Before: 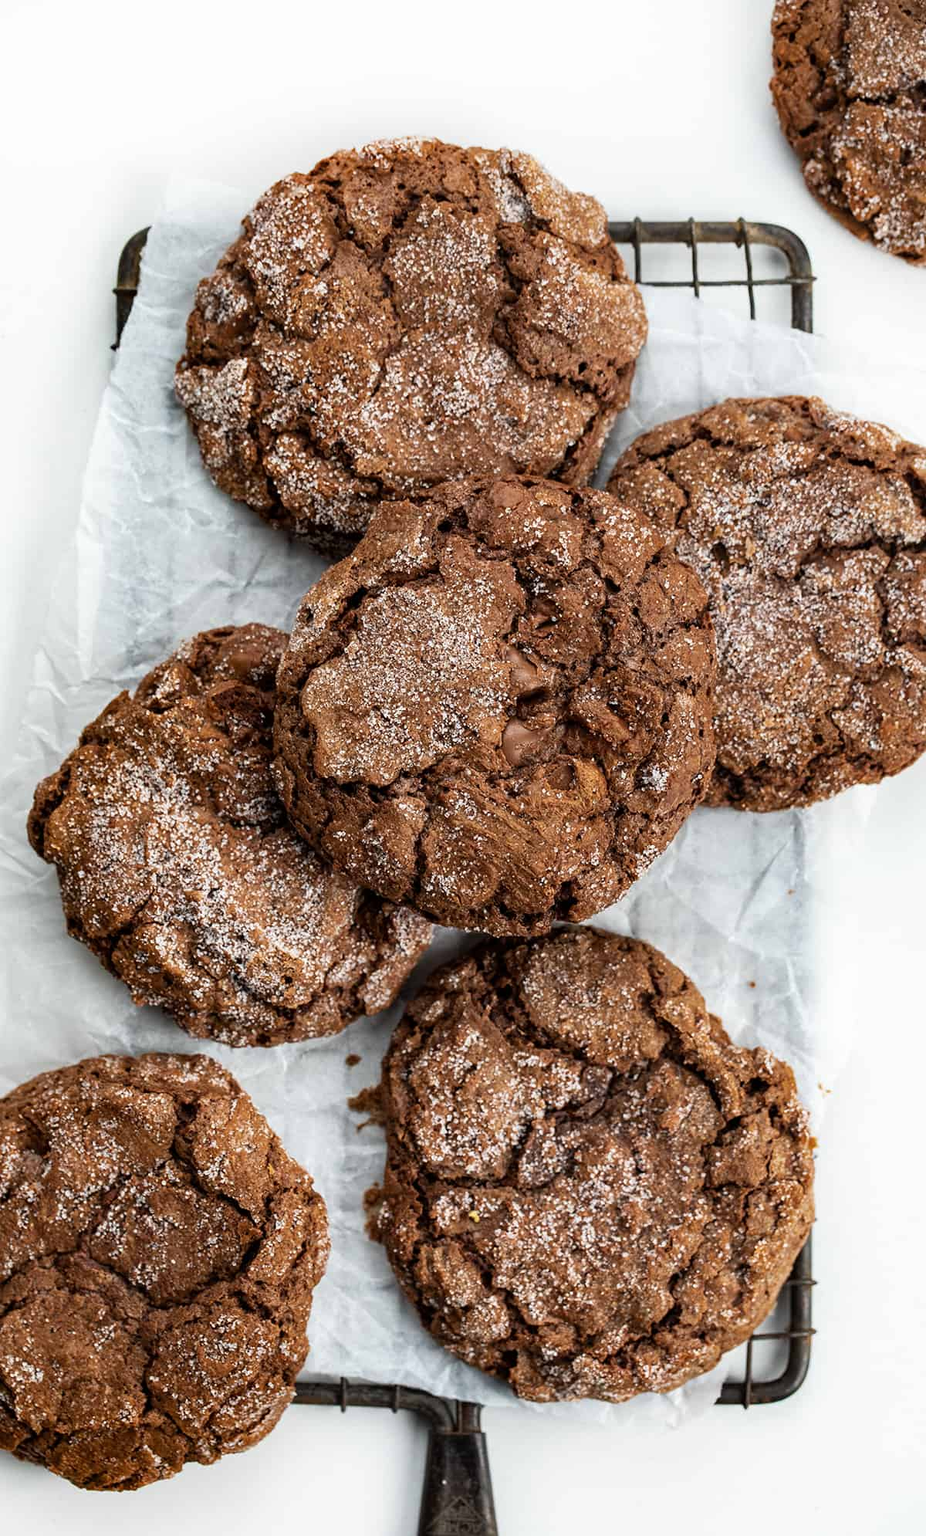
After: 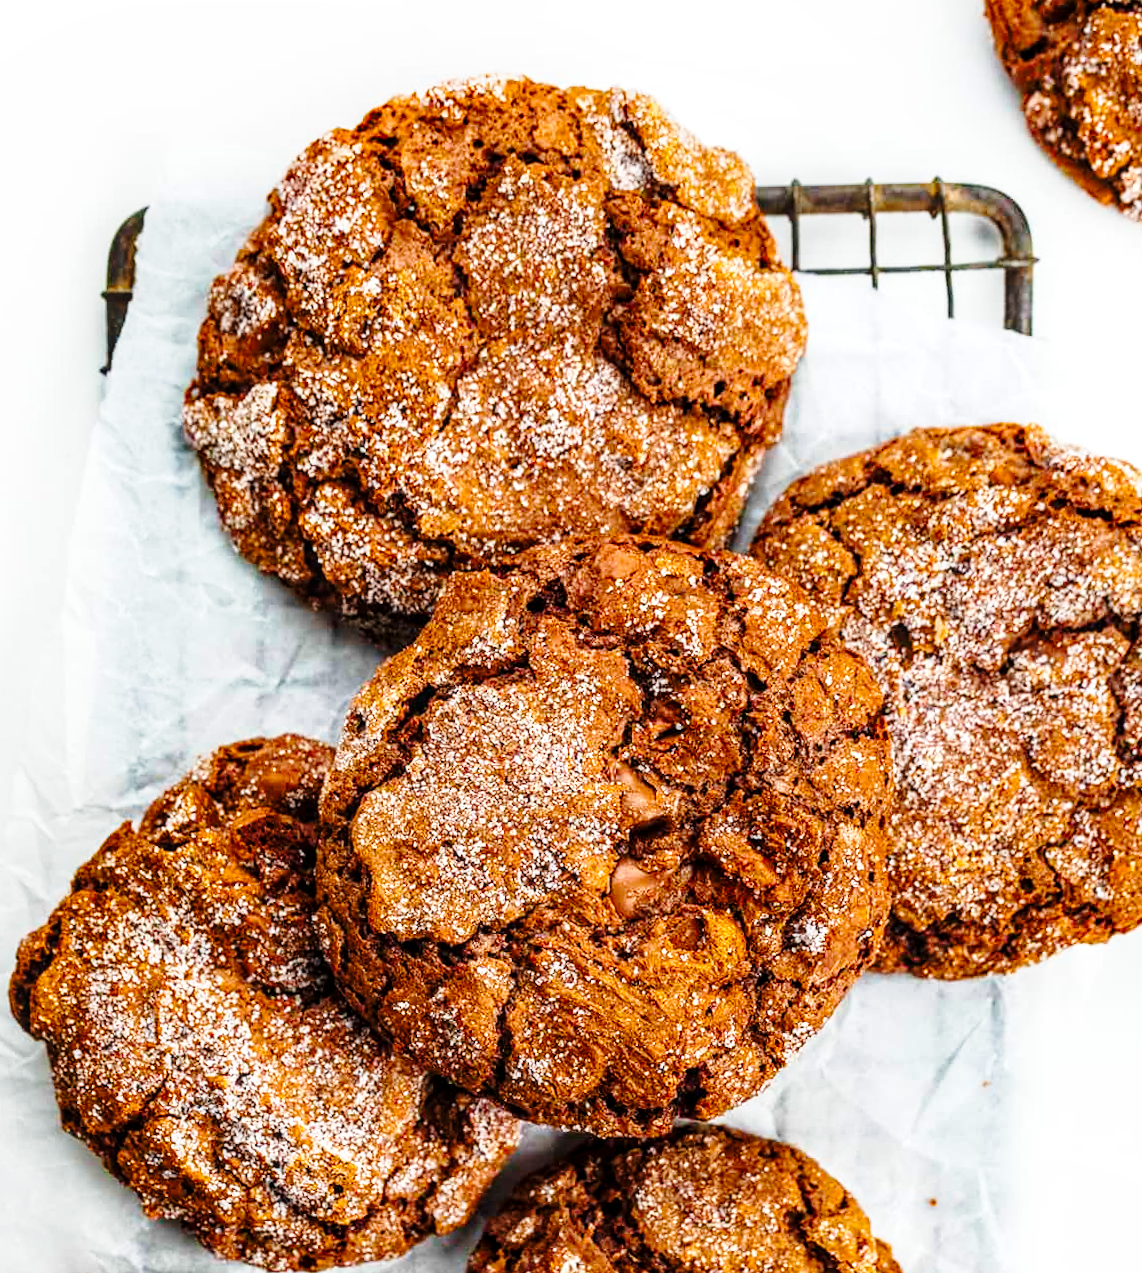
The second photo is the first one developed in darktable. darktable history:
crop and rotate: top 4.848%, bottom 29.503%
base curve: curves: ch0 [(0, 0) (0.028, 0.03) (0.121, 0.232) (0.46, 0.748) (0.859, 0.968) (1, 1)], preserve colors none
local contrast: on, module defaults
color balance rgb: perceptual saturation grading › global saturation 25%, global vibrance 20%
rotate and perspective: rotation 0.074°, lens shift (vertical) 0.096, lens shift (horizontal) -0.041, crop left 0.043, crop right 0.952, crop top 0.024, crop bottom 0.979
